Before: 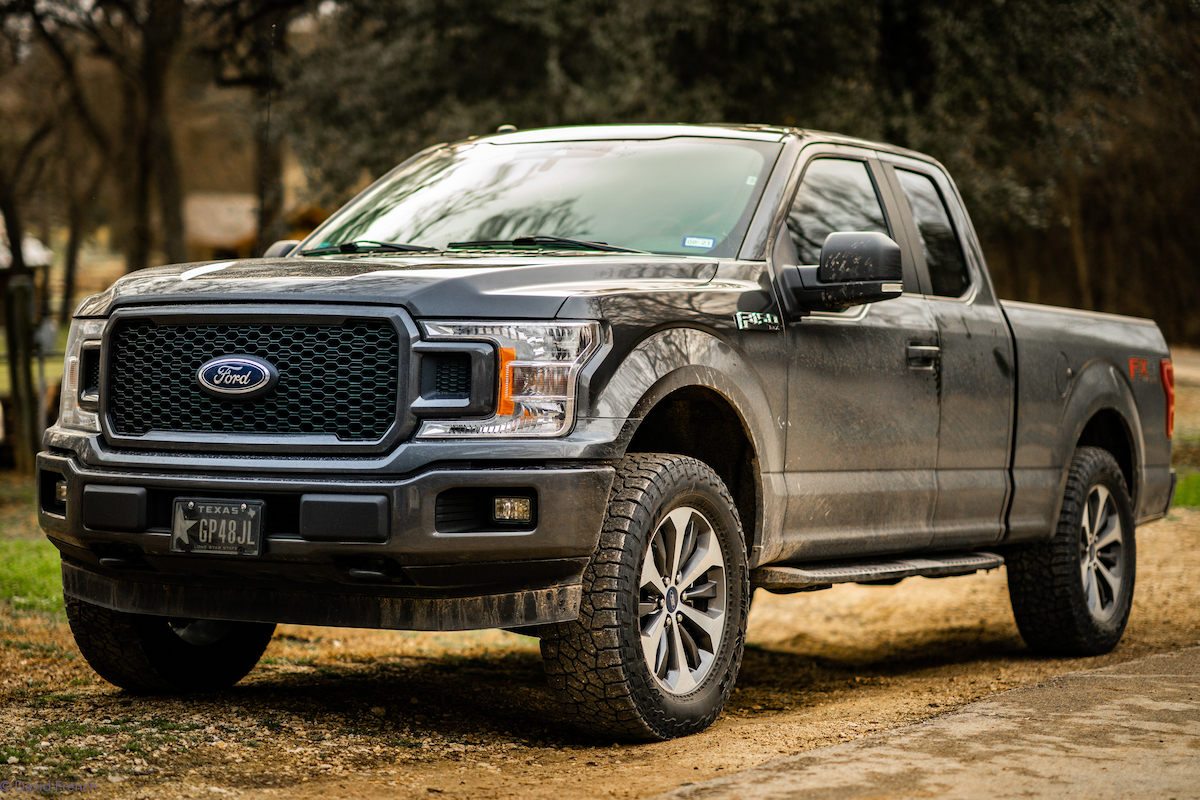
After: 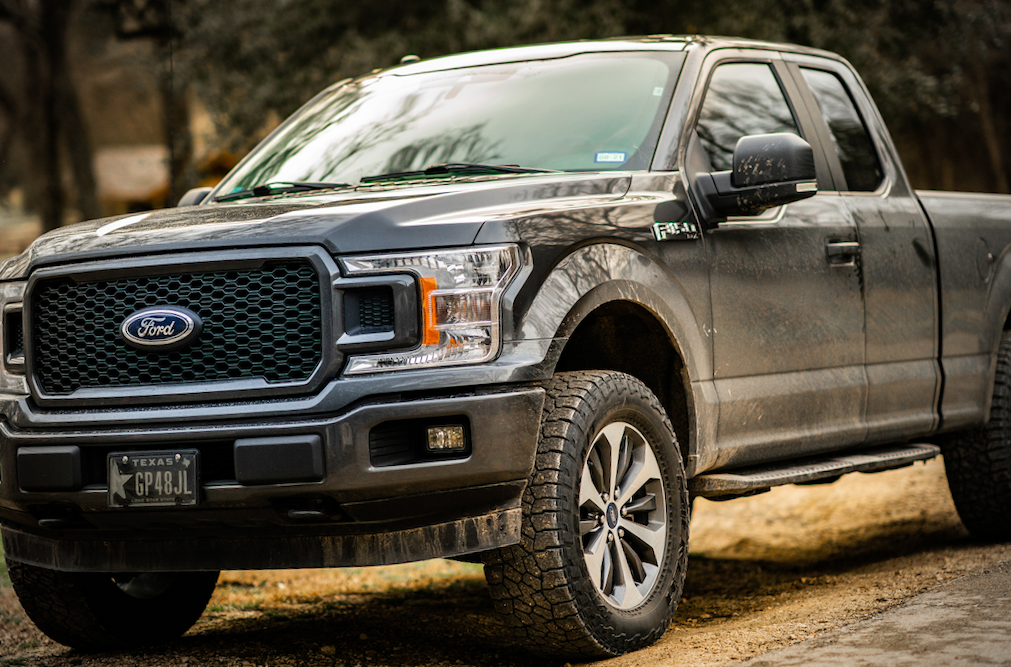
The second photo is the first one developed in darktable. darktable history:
crop: left 3.305%, top 6.436%, right 6.389%, bottom 3.258%
vignetting: width/height ratio 1.094
rotate and perspective: rotation -4.57°, crop left 0.054, crop right 0.944, crop top 0.087, crop bottom 0.914
